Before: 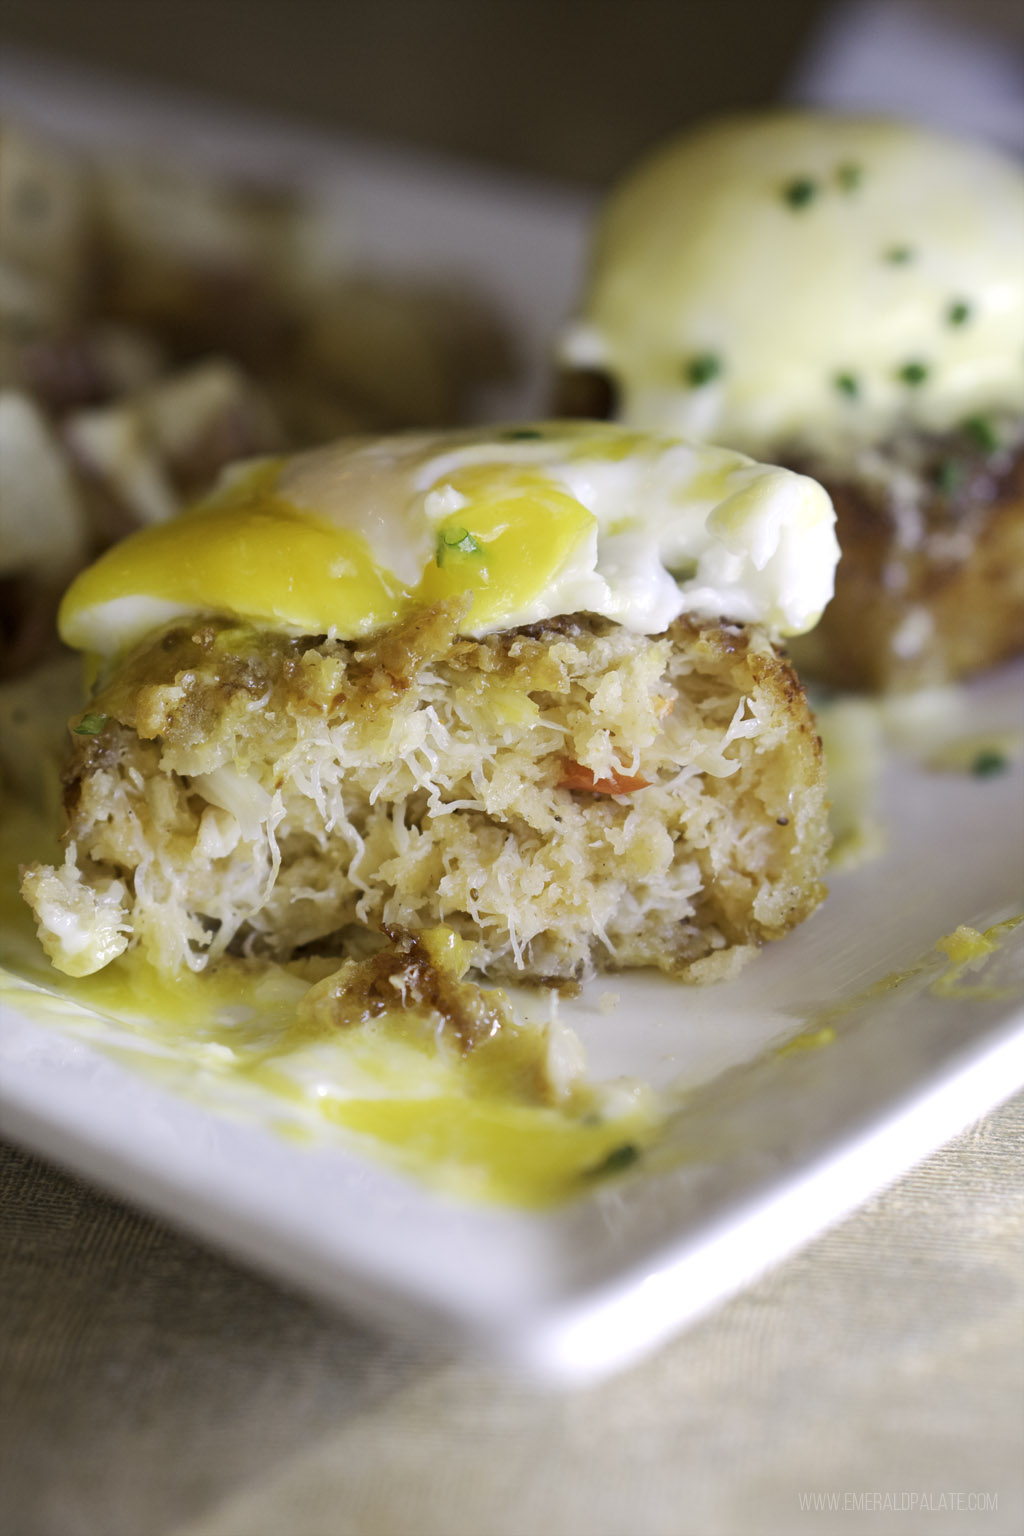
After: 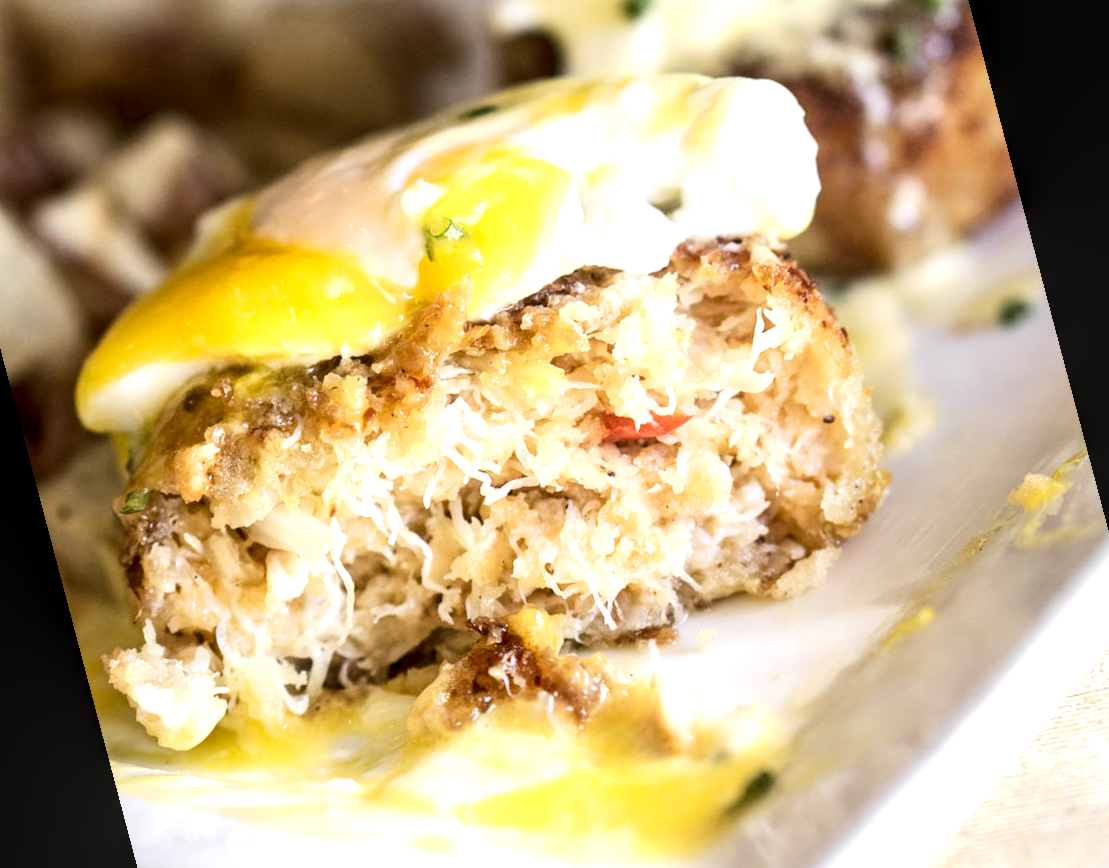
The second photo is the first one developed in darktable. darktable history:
tone curve: curves: ch0 [(0, 0) (0.765, 0.816) (1, 1)]; ch1 [(0, 0) (0.425, 0.464) (0.5, 0.5) (0.531, 0.522) (0.588, 0.575) (0.994, 0.939)]; ch2 [(0, 0) (0.398, 0.435) (0.455, 0.481) (0.501, 0.504) (0.529, 0.544) (0.584, 0.585) (1, 0.911)], color space Lab, independent channels
rotate and perspective: rotation -14.8°, crop left 0.1, crop right 0.903, crop top 0.25, crop bottom 0.748
tone equalizer: -8 EV -0.75 EV, -7 EV -0.7 EV, -6 EV -0.6 EV, -5 EV -0.4 EV, -3 EV 0.4 EV, -2 EV 0.6 EV, -1 EV 0.7 EV, +0 EV 0.75 EV, edges refinement/feathering 500, mask exposure compensation -1.57 EV, preserve details no
local contrast: detail 142%
